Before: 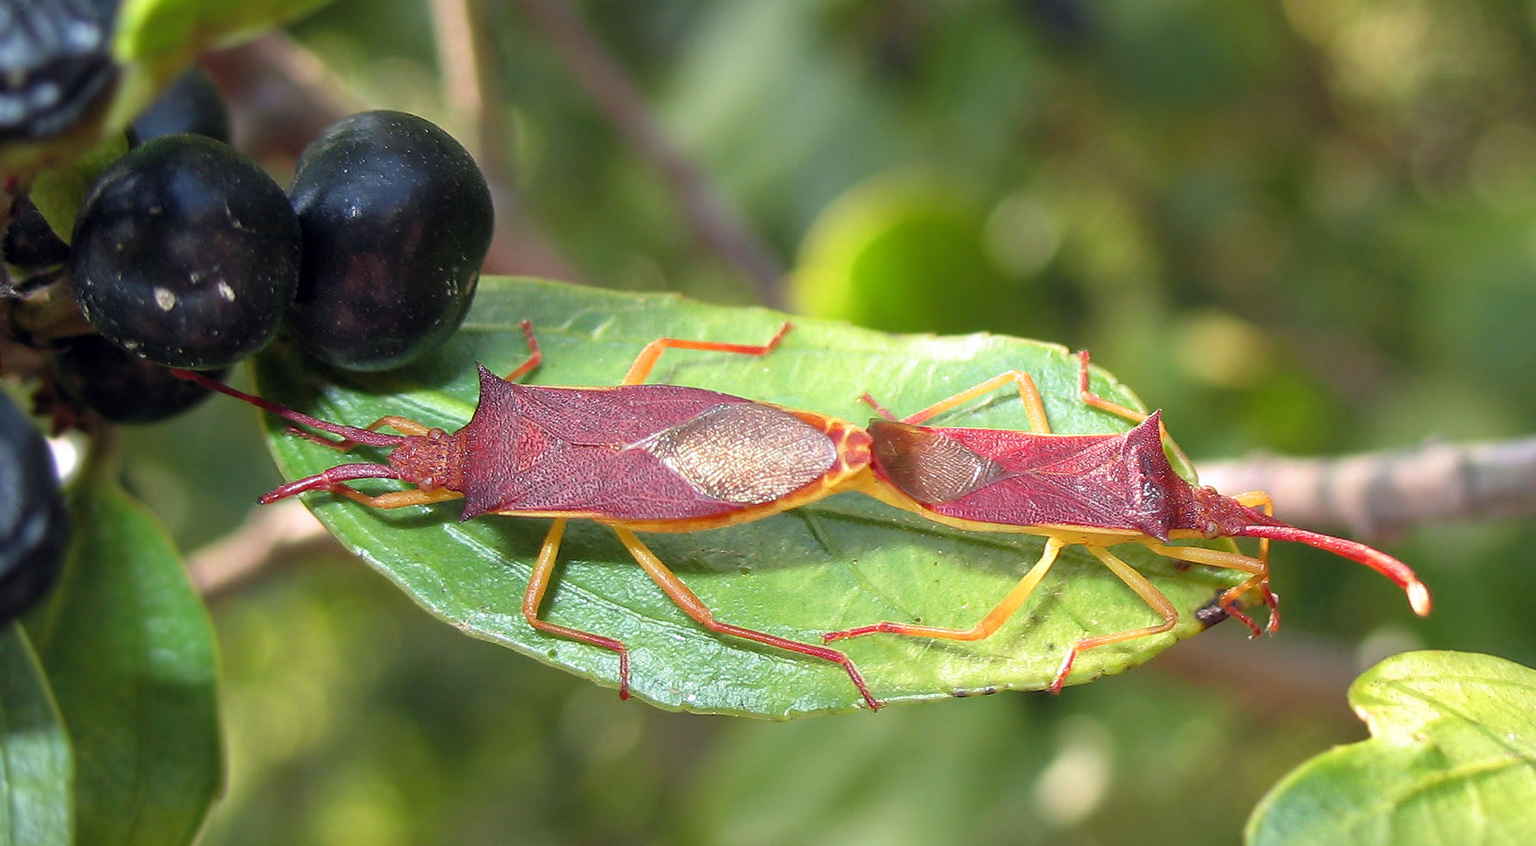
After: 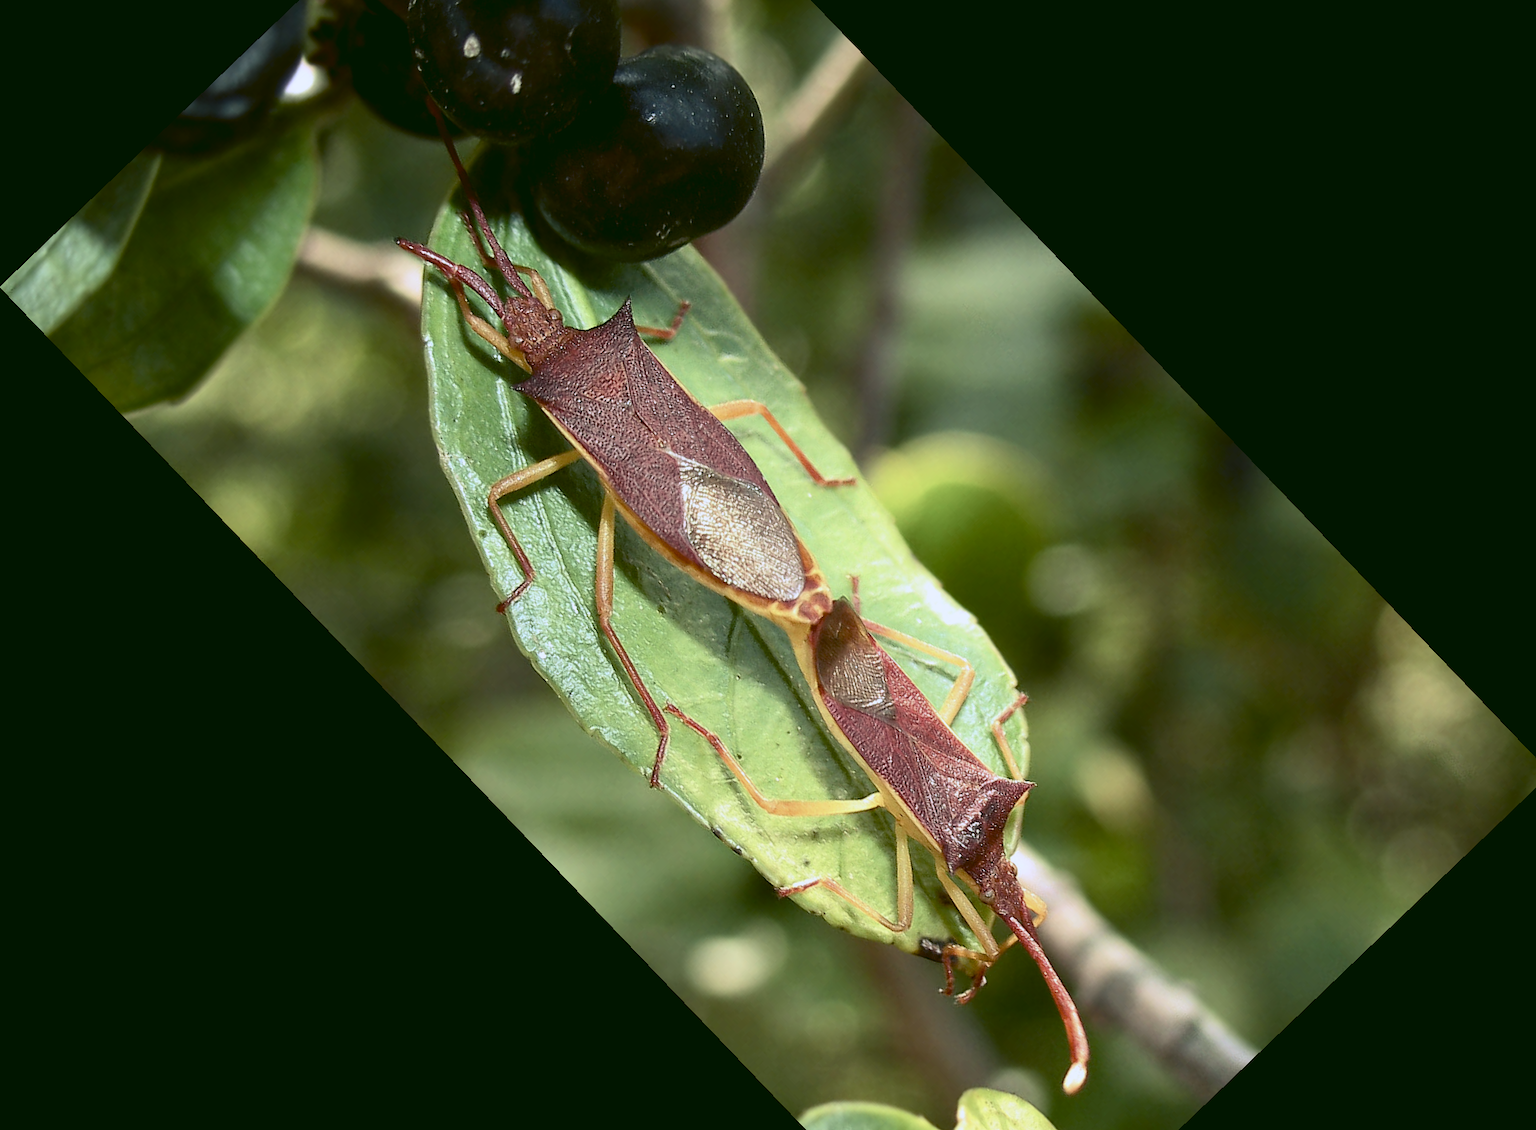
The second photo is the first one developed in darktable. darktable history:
color balance: lift [1, 1.015, 1.004, 0.985], gamma [1, 0.958, 0.971, 1.042], gain [1, 0.956, 0.977, 1.044]
crop and rotate: angle -46.26°, top 16.234%, right 0.912%, bottom 11.704%
contrast brightness saturation: contrast 0.25, saturation -0.31
rgb curve: curves: ch0 [(0.123, 0.061) (0.995, 0.887)]; ch1 [(0.06, 0.116) (1, 0.906)]; ch2 [(0, 0) (0.824, 0.69) (1, 1)], mode RGB, independent channels, compensate middle gray true
